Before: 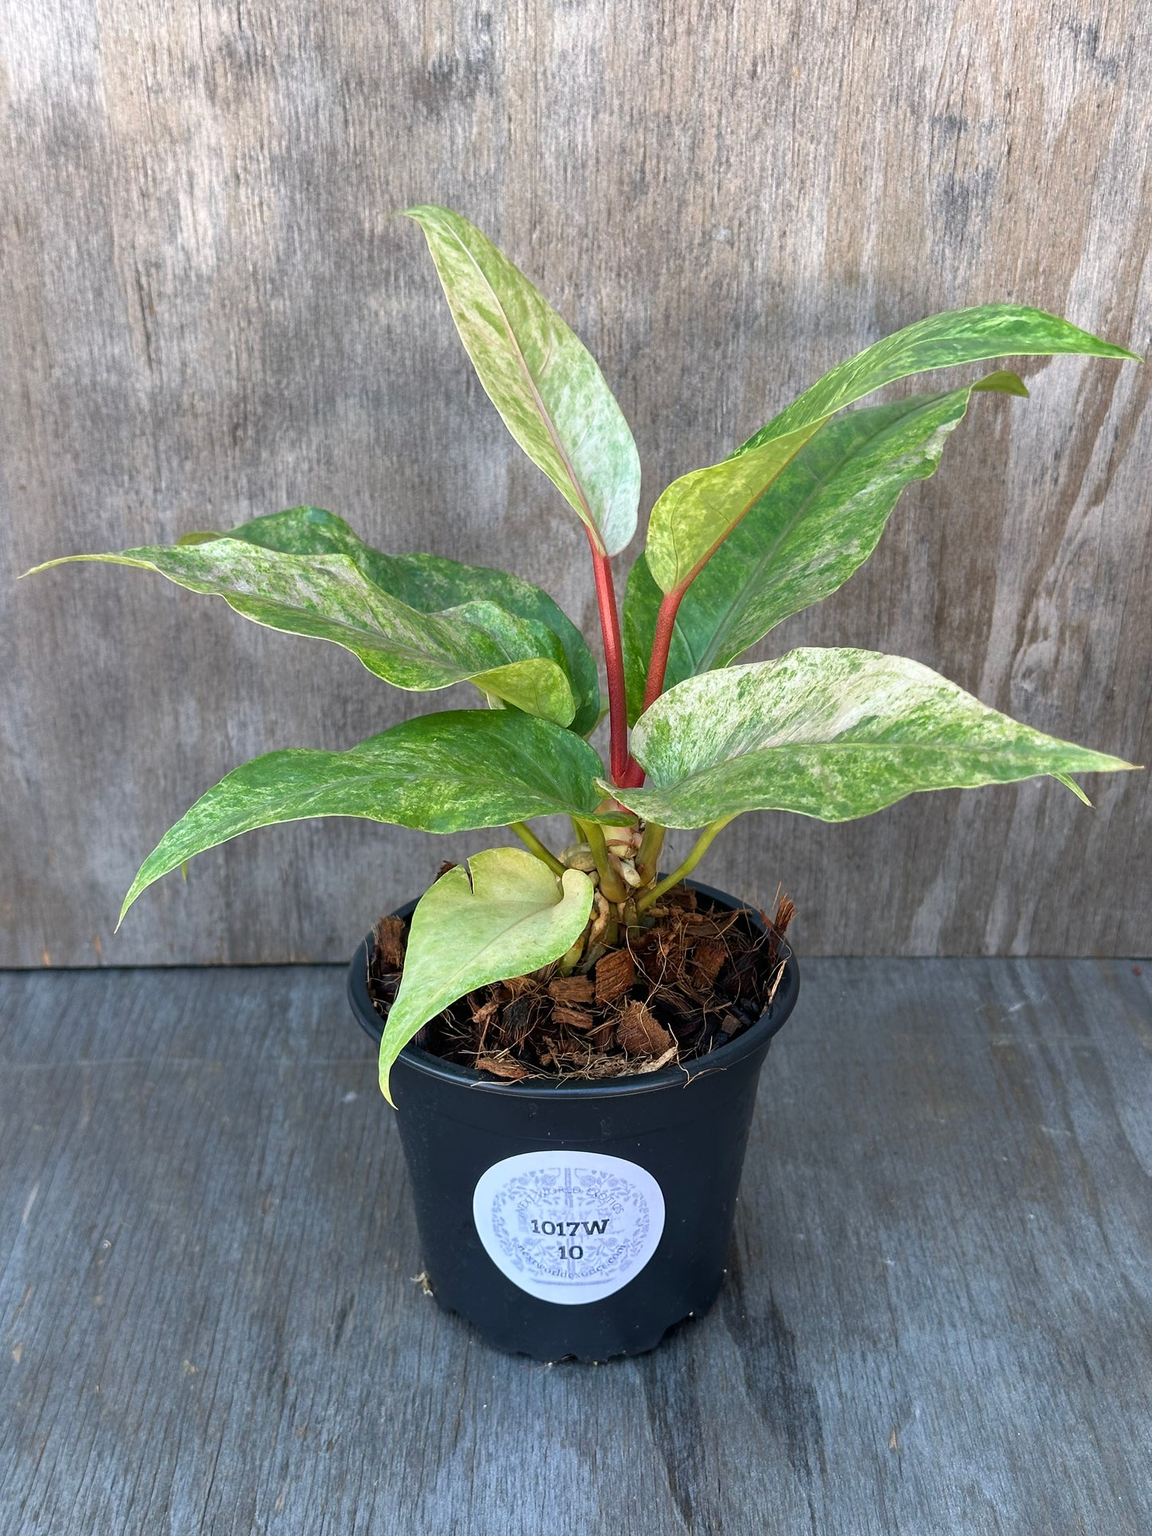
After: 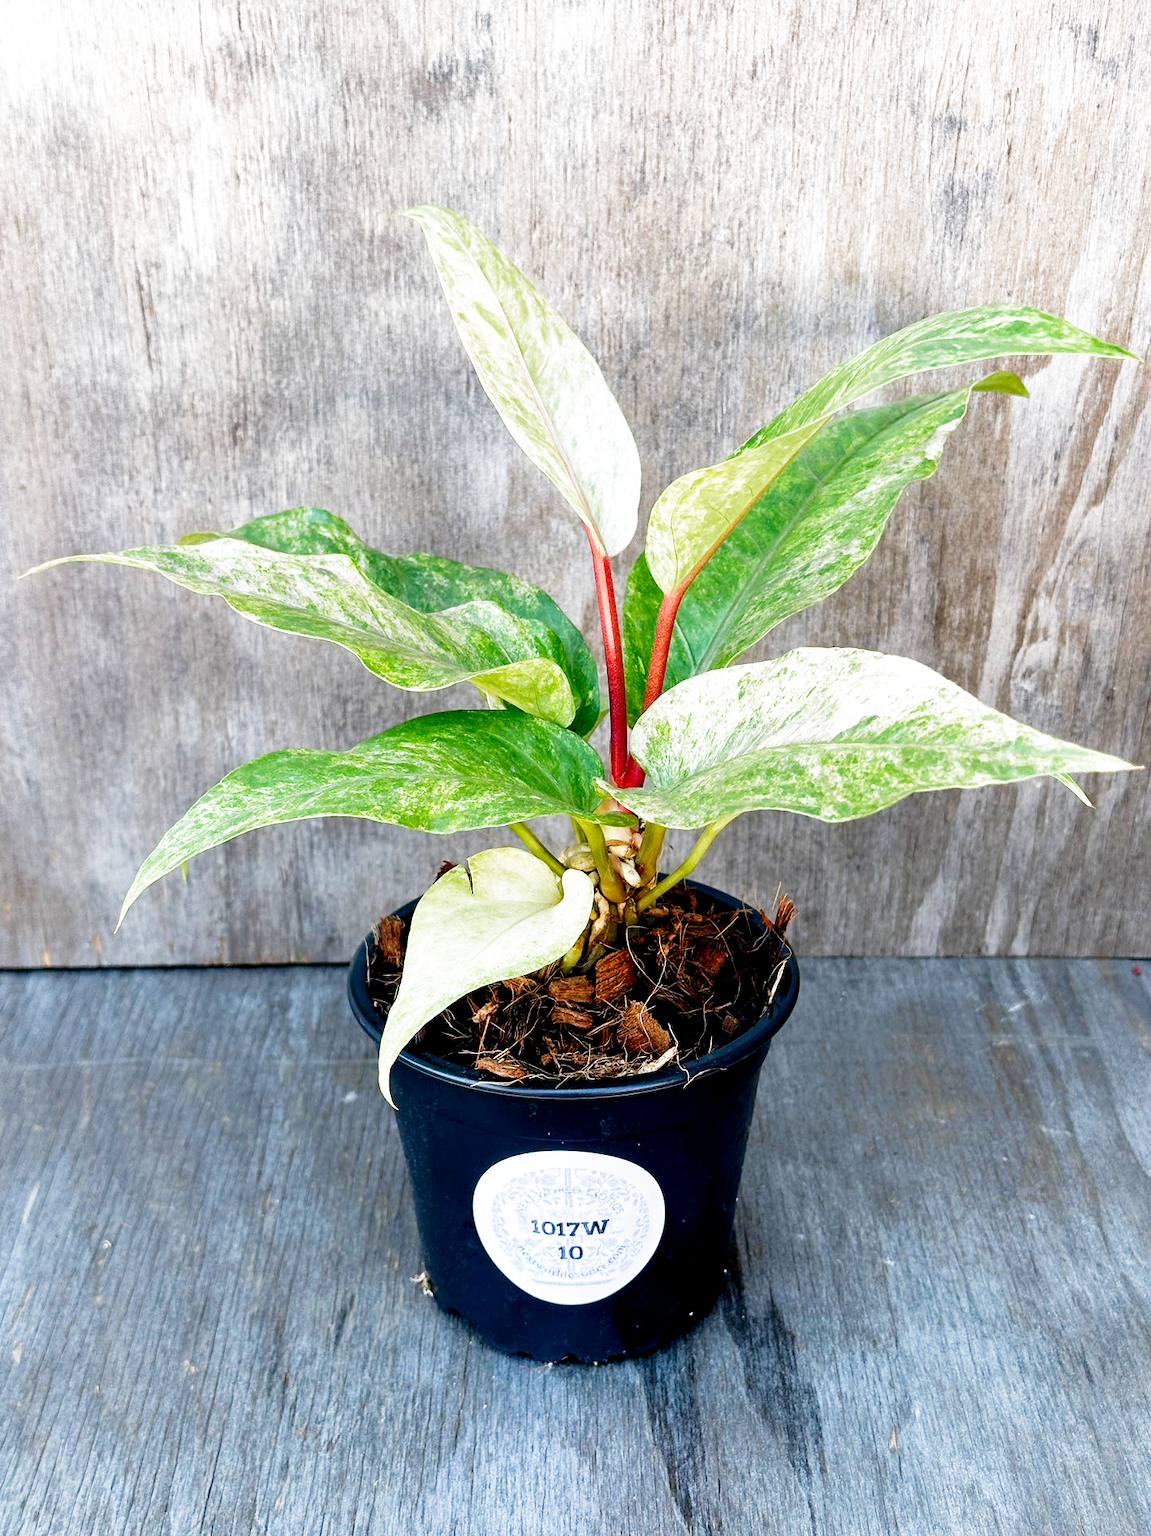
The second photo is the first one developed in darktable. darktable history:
exposure: black level correction 0.011, compensate highlight preservation false
filmic rgb: middle gray luminance 10%, black relative exposure -8.61 EV, white relative exposure 3.3 EV, threshold 6 EV, target black luminance 0%, hardness 5.2, latitude 44.69%, contrast 1.302, highlights saturation mix 5%, shadows ↔ highlights balance 24.64%, add noise in highlights 0, preserve chrominance no, color science v3 (2019), use custom middle-gray values true, iterations of high-quality reconstruction 0, contrast in highlights soft, enable highlight reconstruction true
